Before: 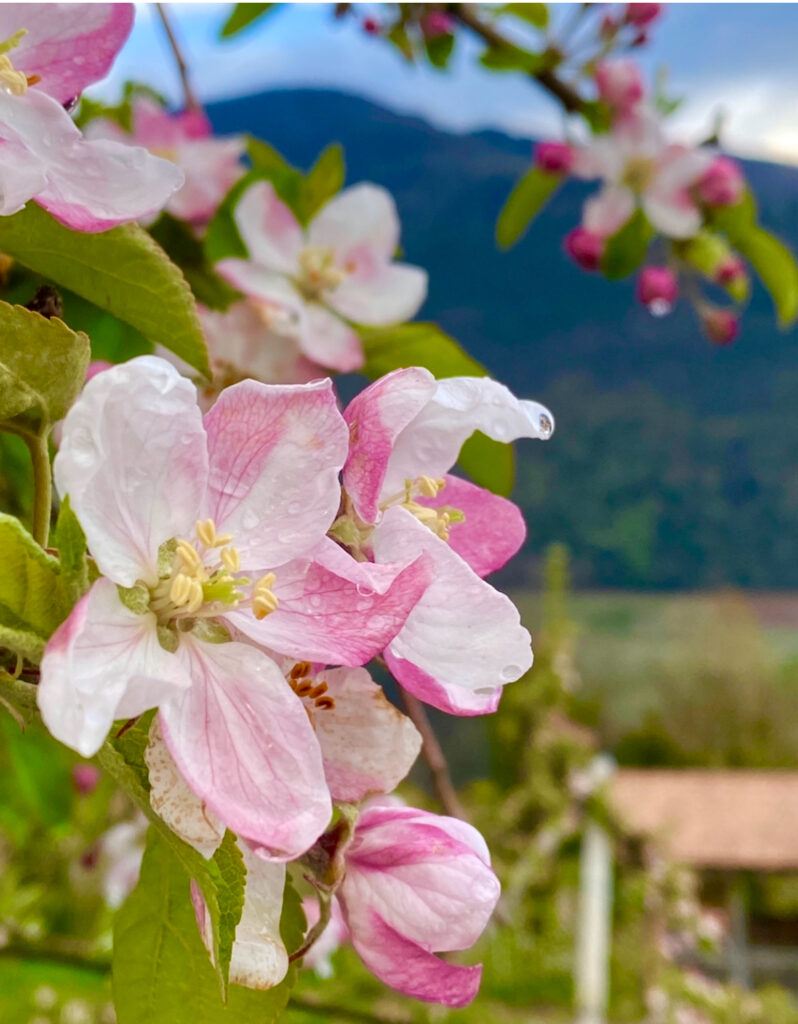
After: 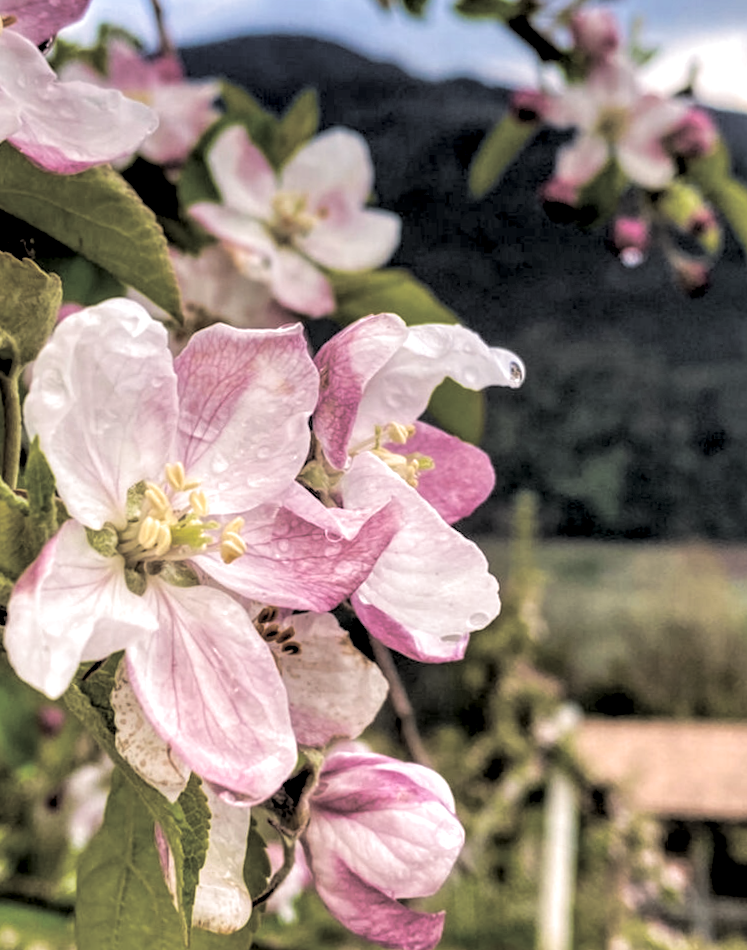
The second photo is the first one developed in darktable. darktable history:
local contrast: detail 150%
rgb levels: levels [[0.034, 0.472, 0.904], [0, 0.5, 1], [0, 0.5, 1]]
crop and rotate: angle -1.96°, left 3.097%, top 4.154%, right 1.586%, bottom 0.529%
split-toning: shadows › hue 36°, shadows › saturation 0.05, highlights › hue 10.8°, highlights › saturation 0.15, compress 40%
rotate and perspective: rotation -1.17°, automatic cropping off
contrast brightness saturation: contrast 0.03, brightness 0.06, saturation 0.13
color correction: highlights a* 5.59, highlights b* 5.24, saturation 0.68
